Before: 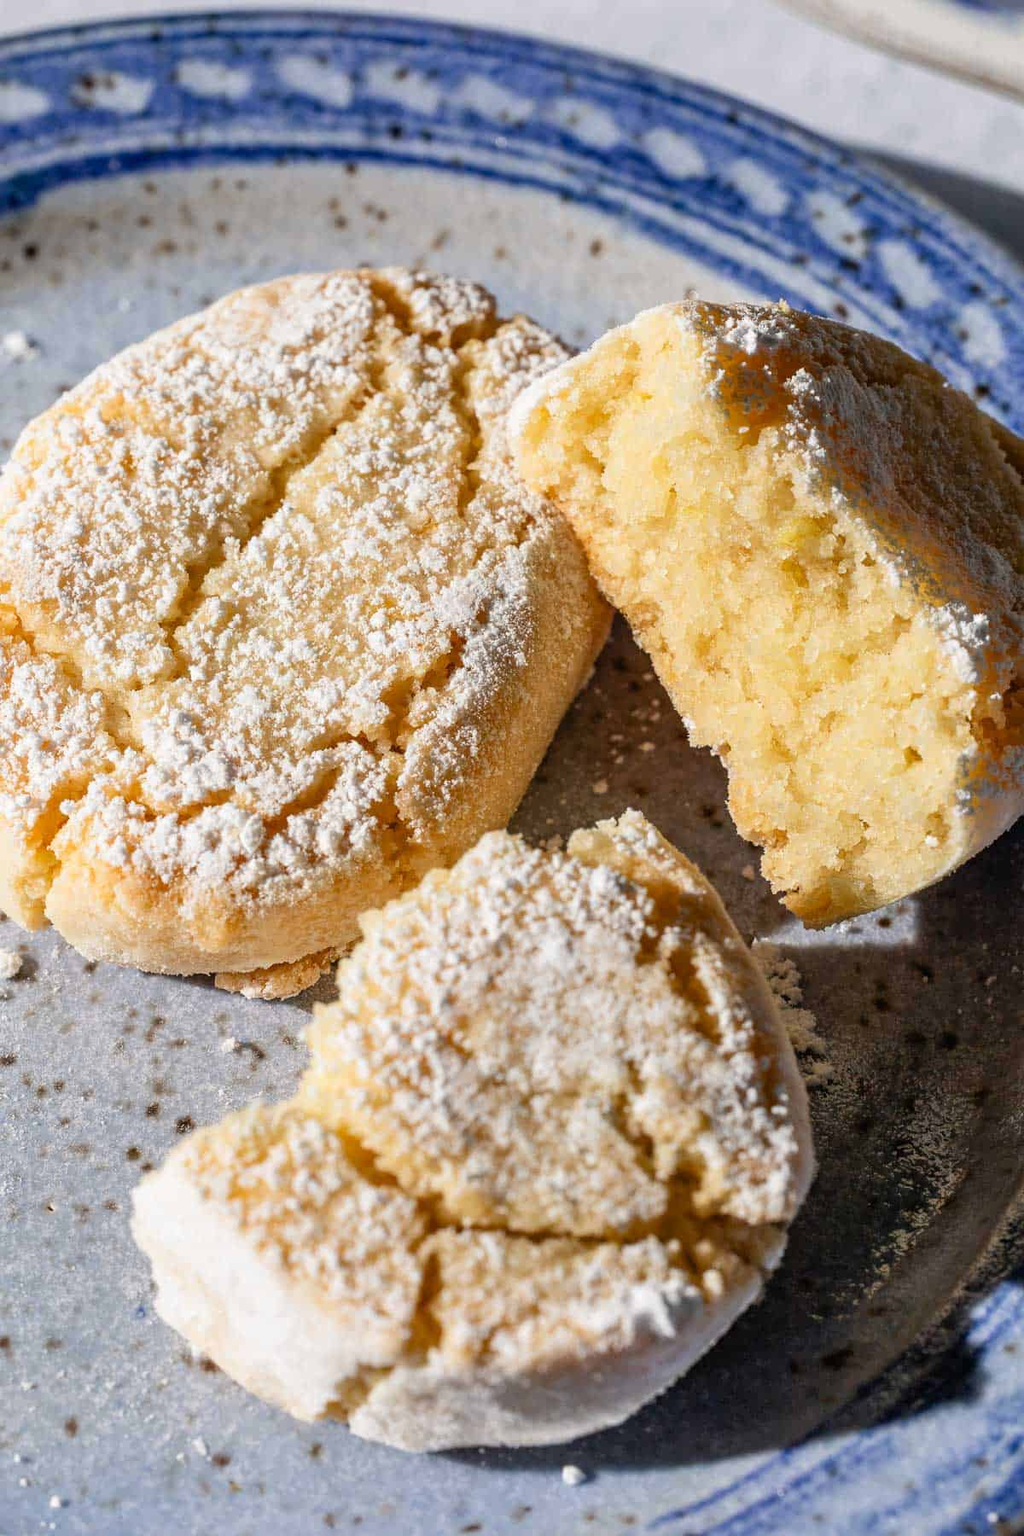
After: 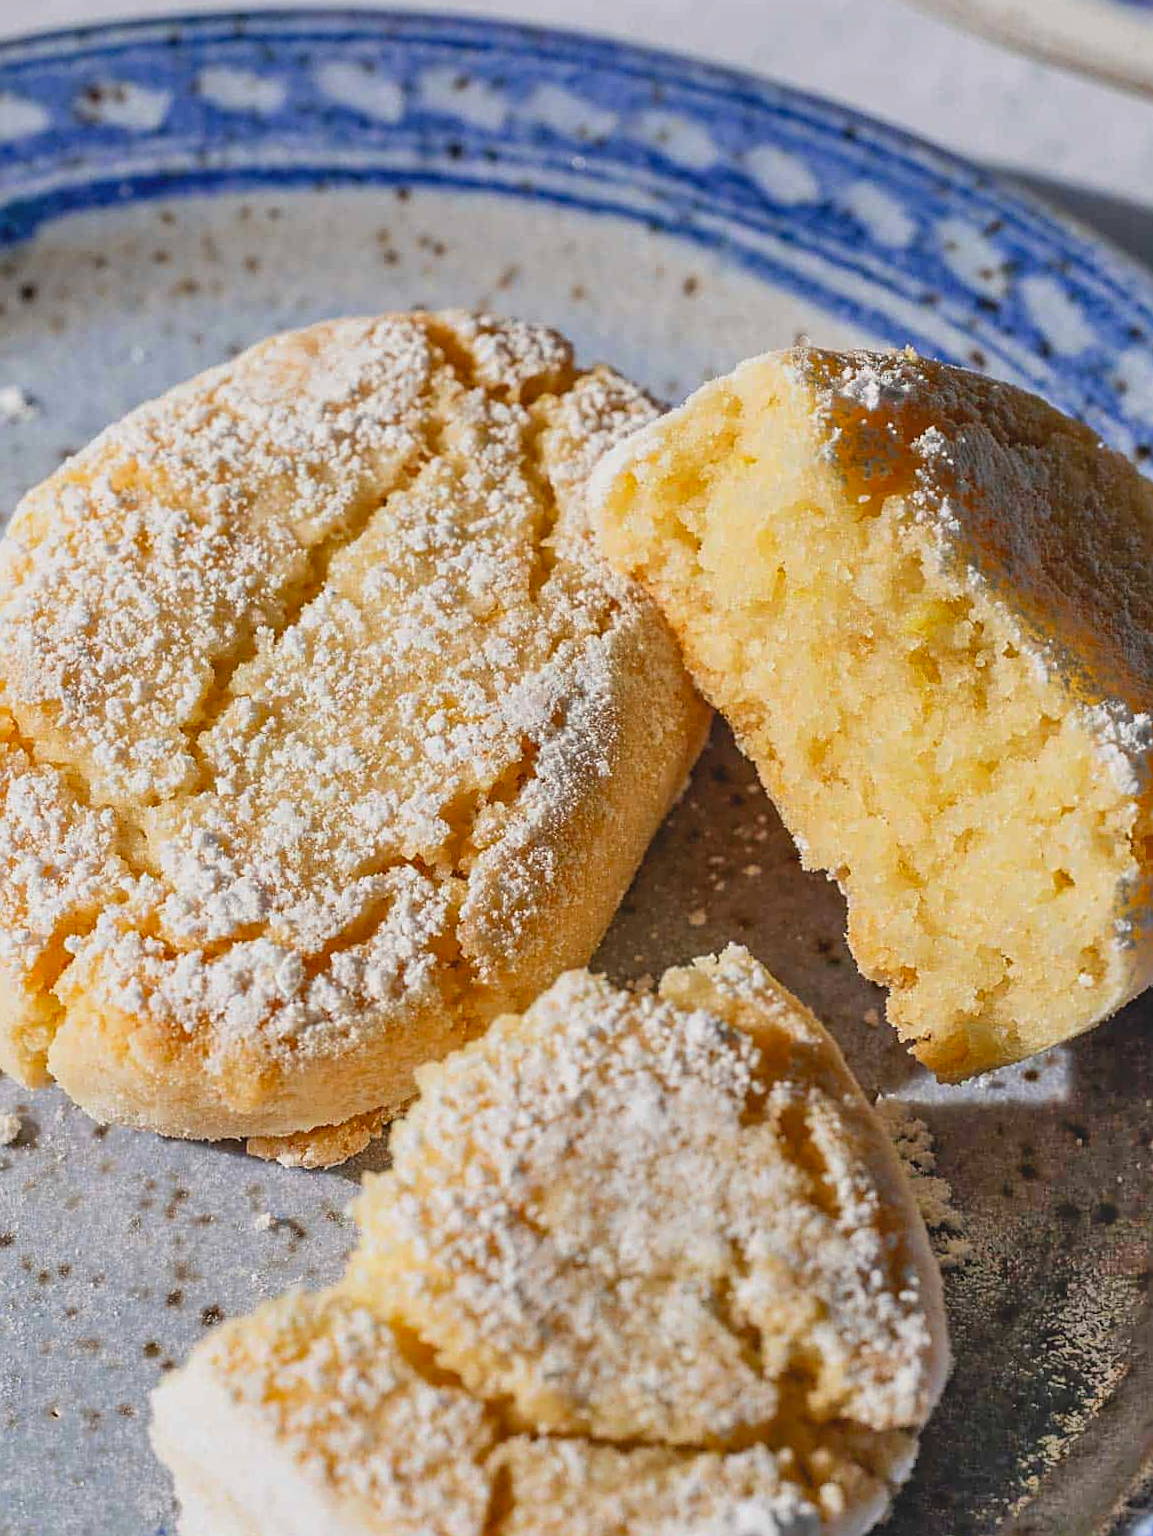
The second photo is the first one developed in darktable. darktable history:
shadows and highlights: shadows 75, highlights -25, soften with gaussian
lowpass: radius 0.1, contrast 0.85, saturation 1.1, unbound 0
sharpen: on, module defaults
crop and rotate: angle 0.2°, left 0.275%, right 3.127%, bottom 14.18%
